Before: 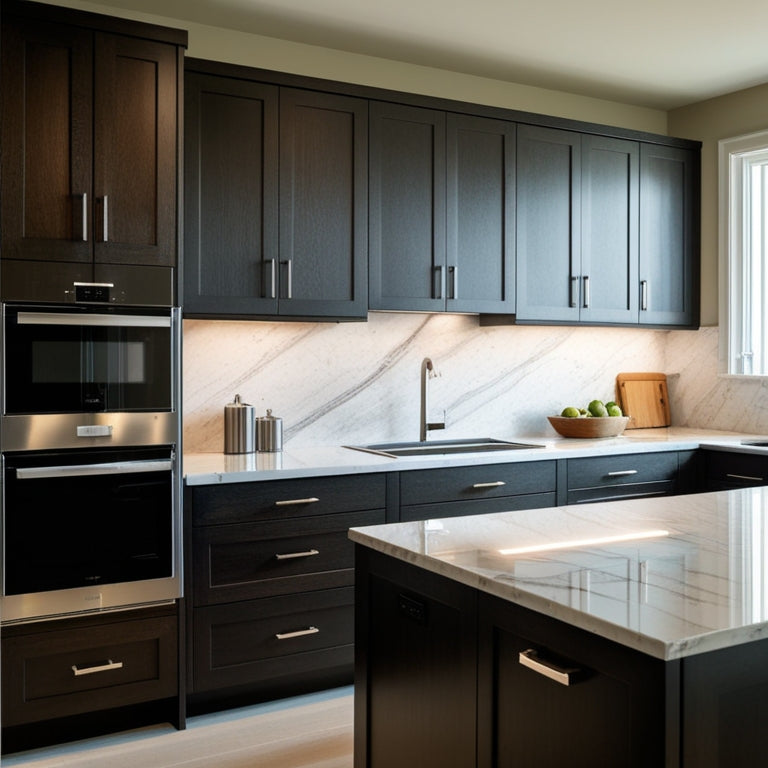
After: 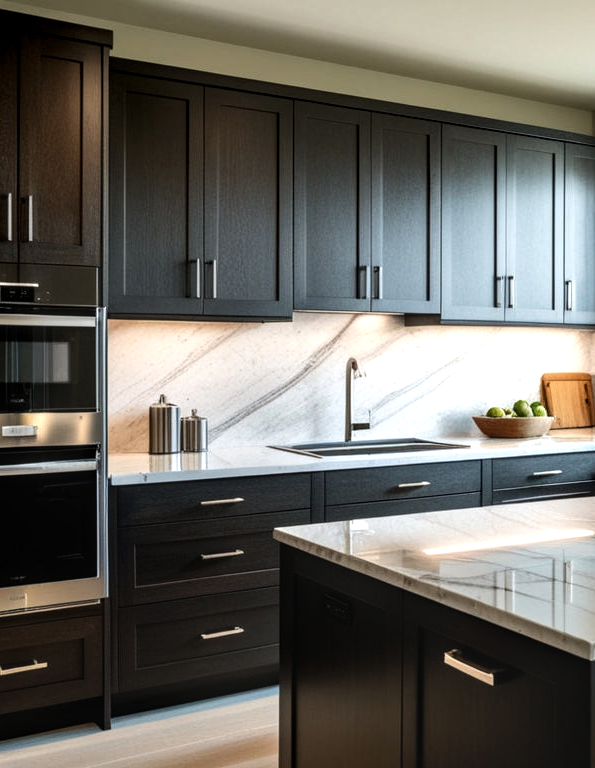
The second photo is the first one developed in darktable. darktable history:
local contrast: detail 130%
crop: left 9.863%, right 12.602%
tone equalizer: -8 EV -0.427 EV, -7 EV -0.424 EV, -6 EV -0.329 EV, -5 EV -0.217 EV, -3 EV 0.212 EV, -2 EV 0.345 EV, -1 EV 0.379 EV, +0 EV 0.435 EV, edges refinement/feathering 500, mask exposure compensation -1.57 EV, preserve details no
